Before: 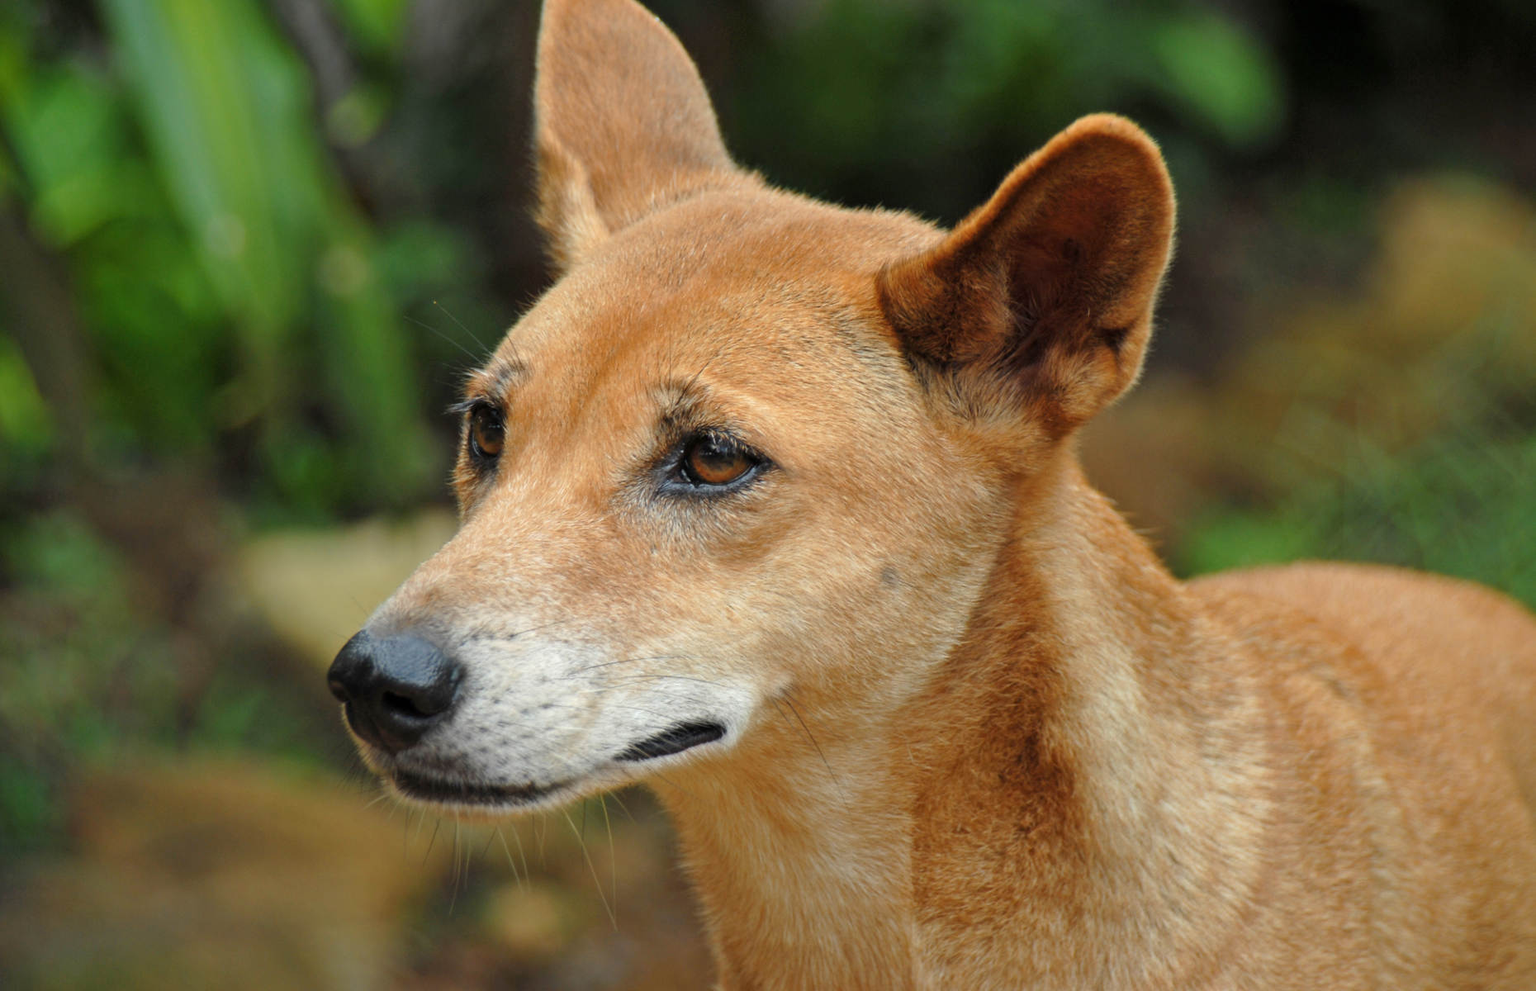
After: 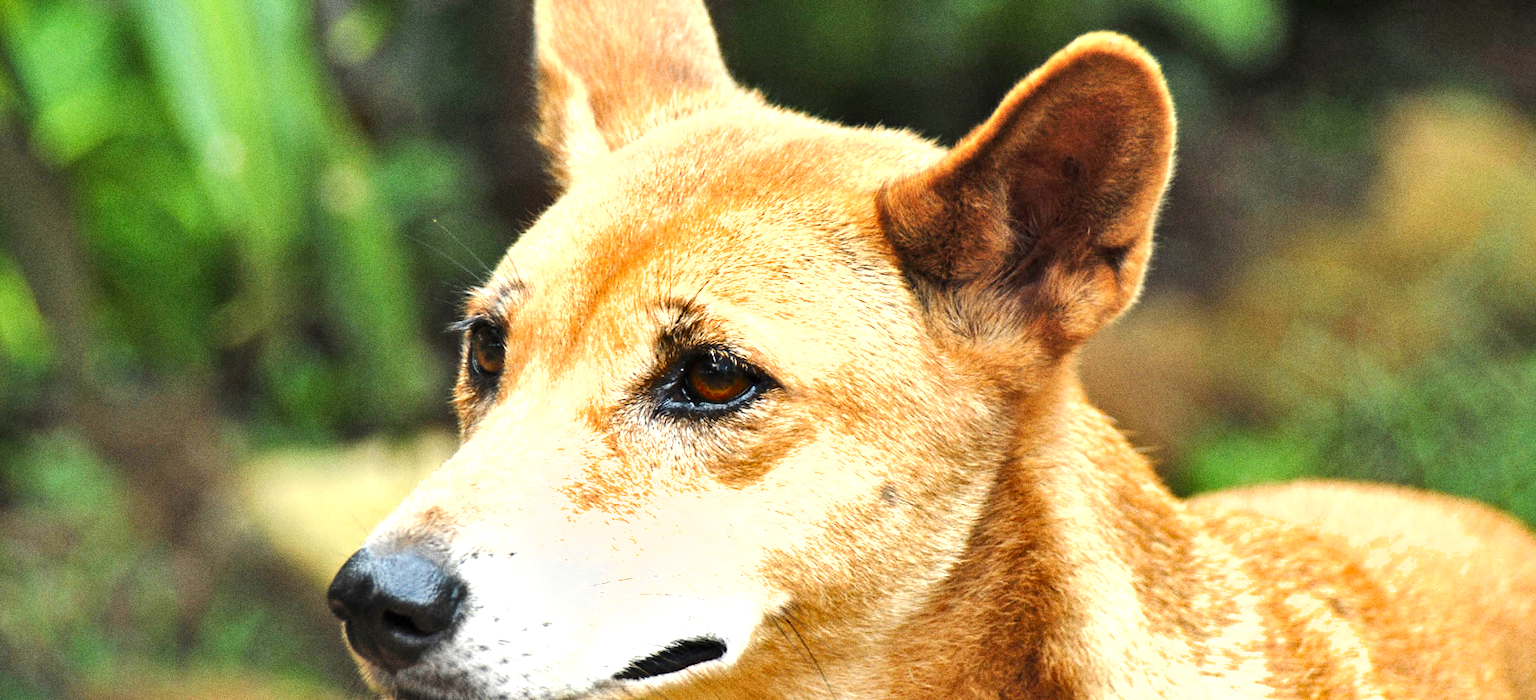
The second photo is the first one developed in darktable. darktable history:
shadows and highlights: soften with gaussian
tone equalizer: -8 EV -0.417 EV, -7 EV -0.389 EV, -6 EV -0.333 EV, -5 EV -0.222 EV, -3 EV 0.222 EV, -2 EV 0.333 EV, -1 EV 0.389 EV, +0 EV 0.417 EV, edges refinement/feathering 500, mask exposure compensation -1.57 EV, preserve details no
grain: coarseness 0.09 ISO, strength 40%
exposure: black level correction 0, exposure 1.1 EV, compensate highlight preservation false
crop and rotate: top 8.293%, bottom 20.996%
